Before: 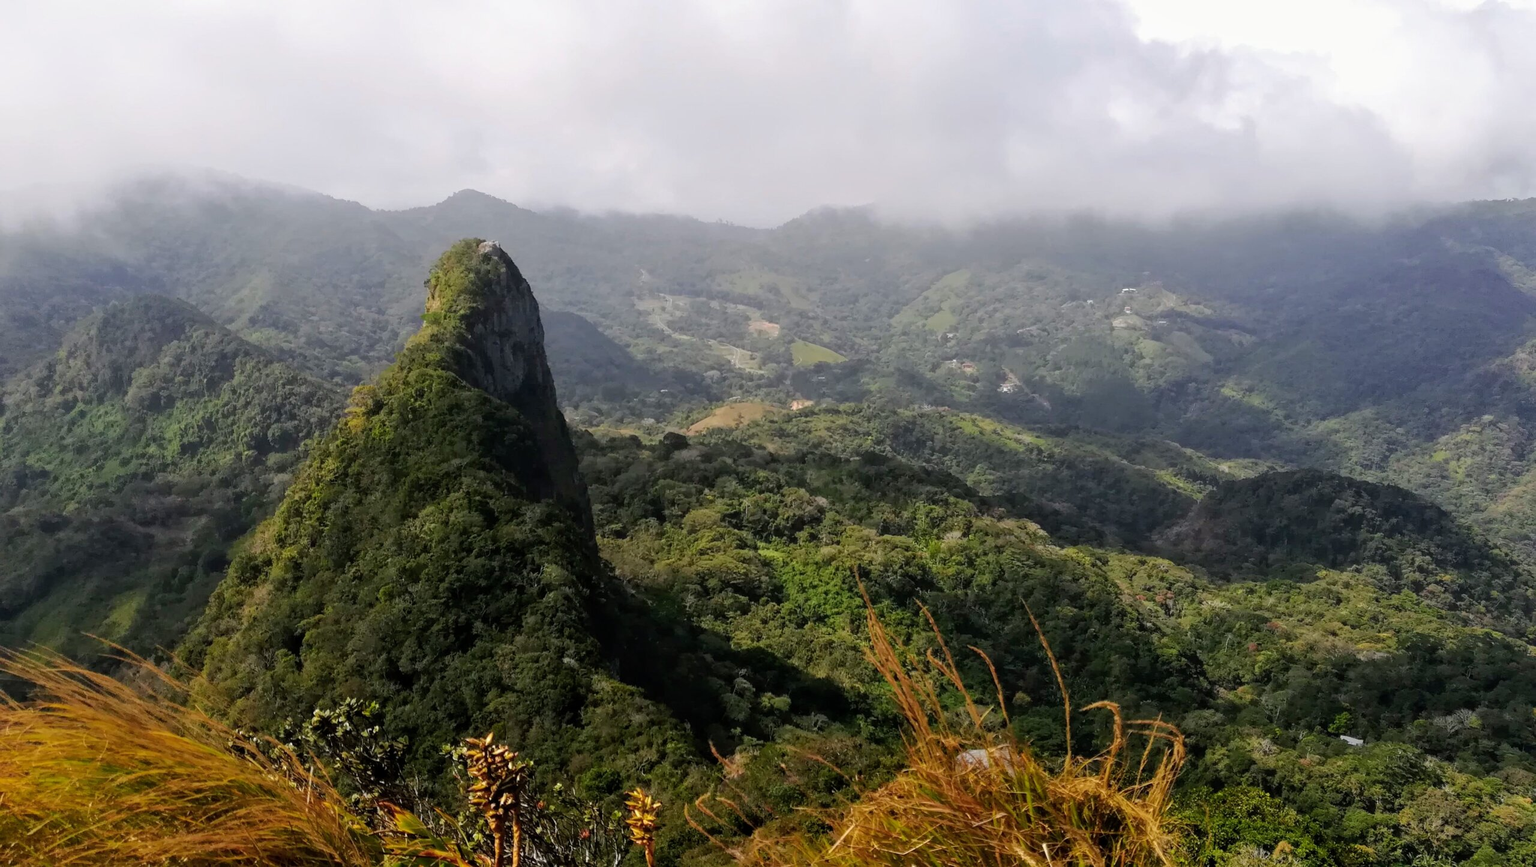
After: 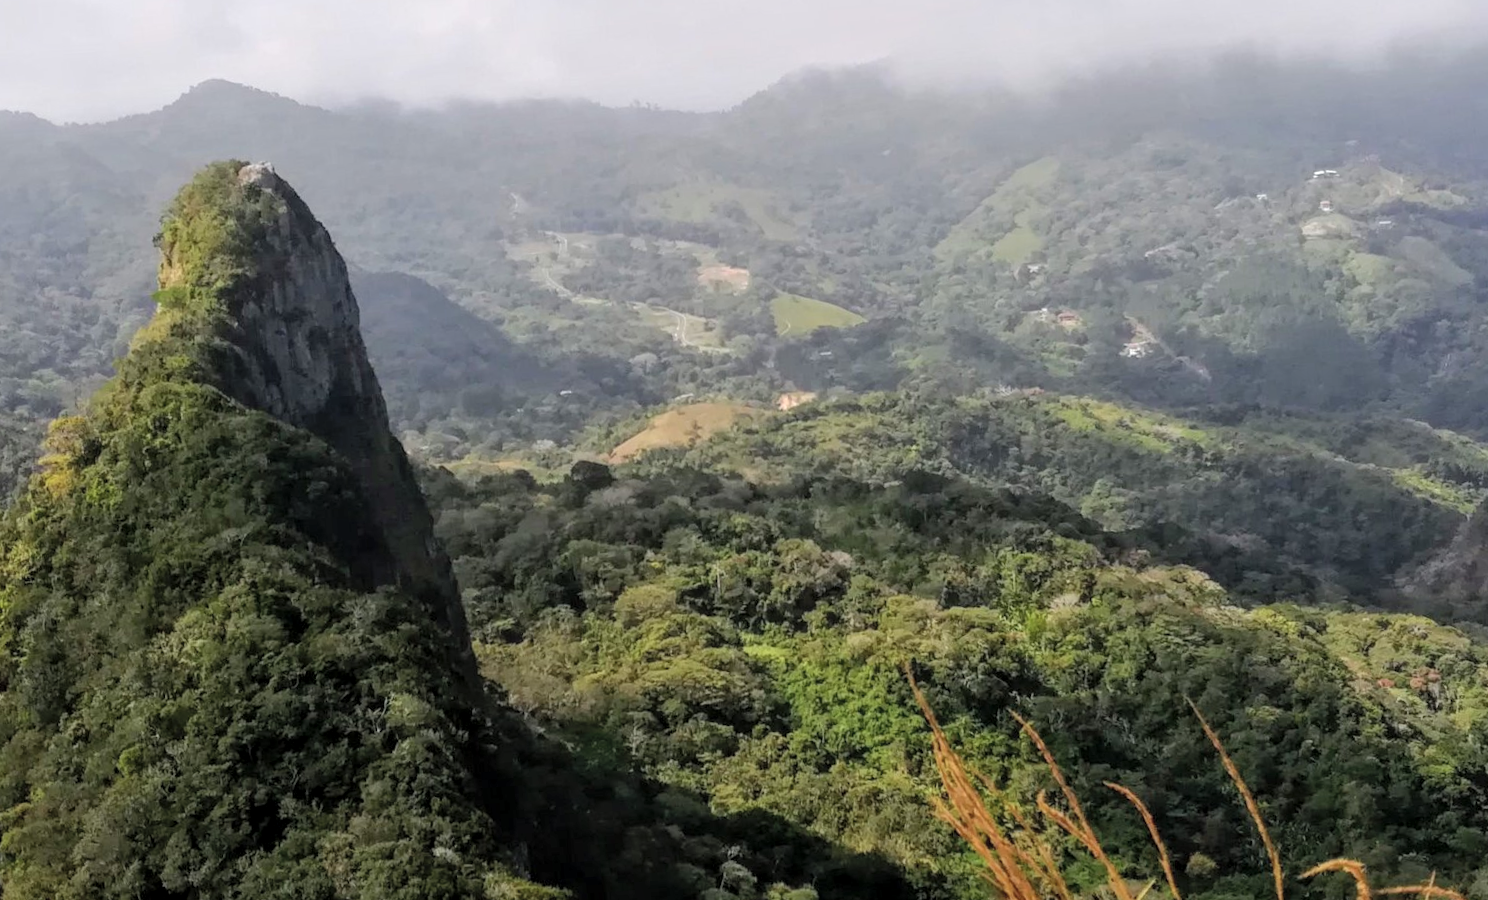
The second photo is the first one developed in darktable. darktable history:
local contrast: on, module defaults
rotate and perspective: rotation -4.2°, shear 0.006, automatic cropping off
contrast brightness saturation: brightness 0.15
crop and rotate: left 22.13%, top 22.054%, right 22.026%, bottom 22.102%
